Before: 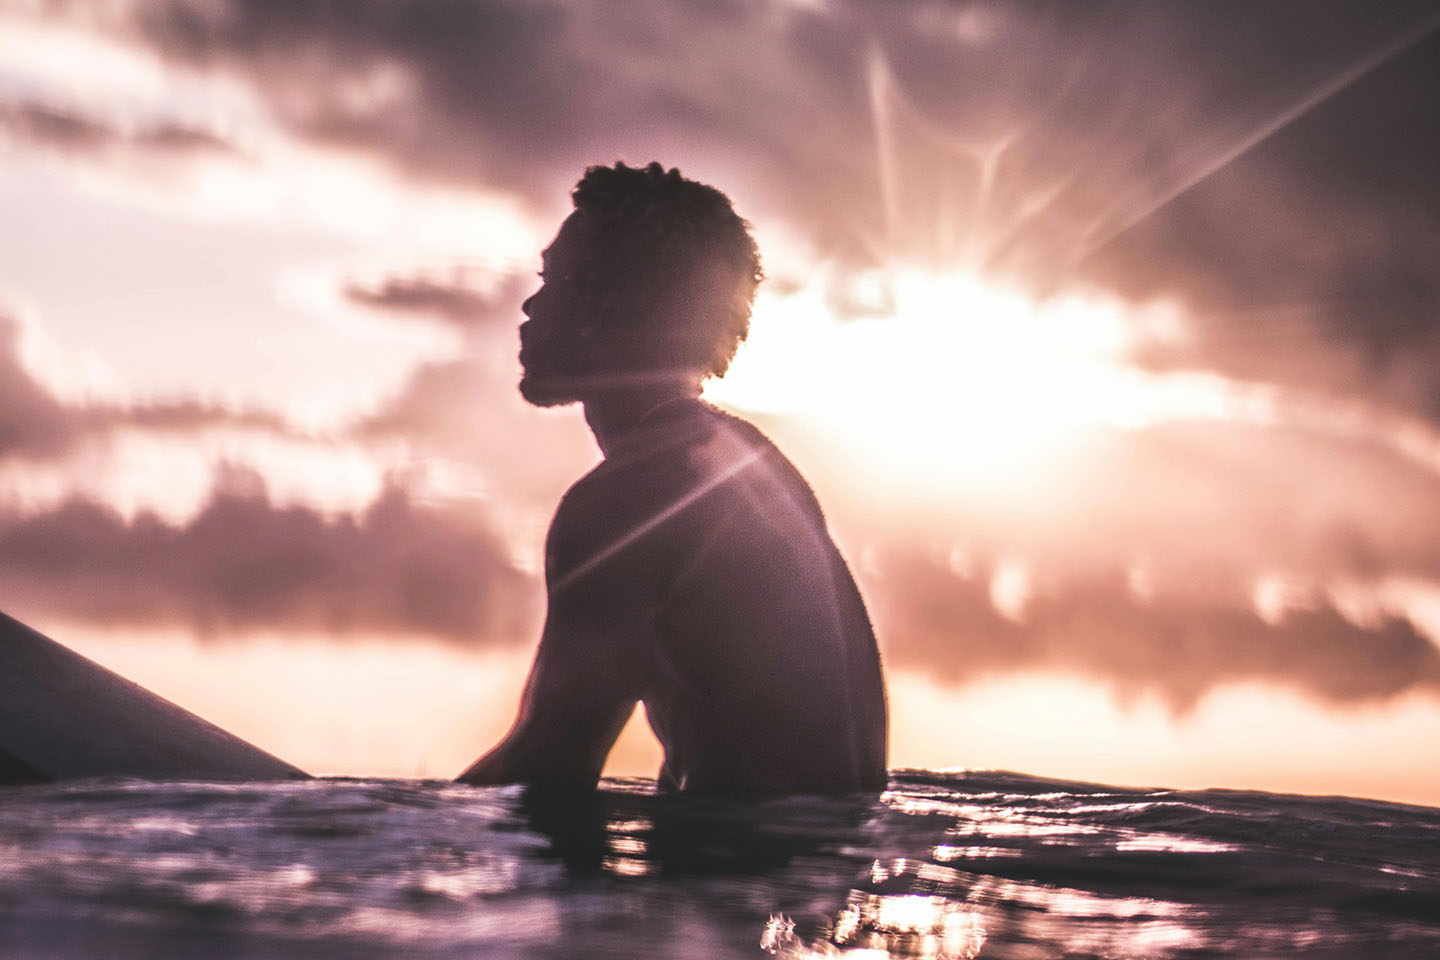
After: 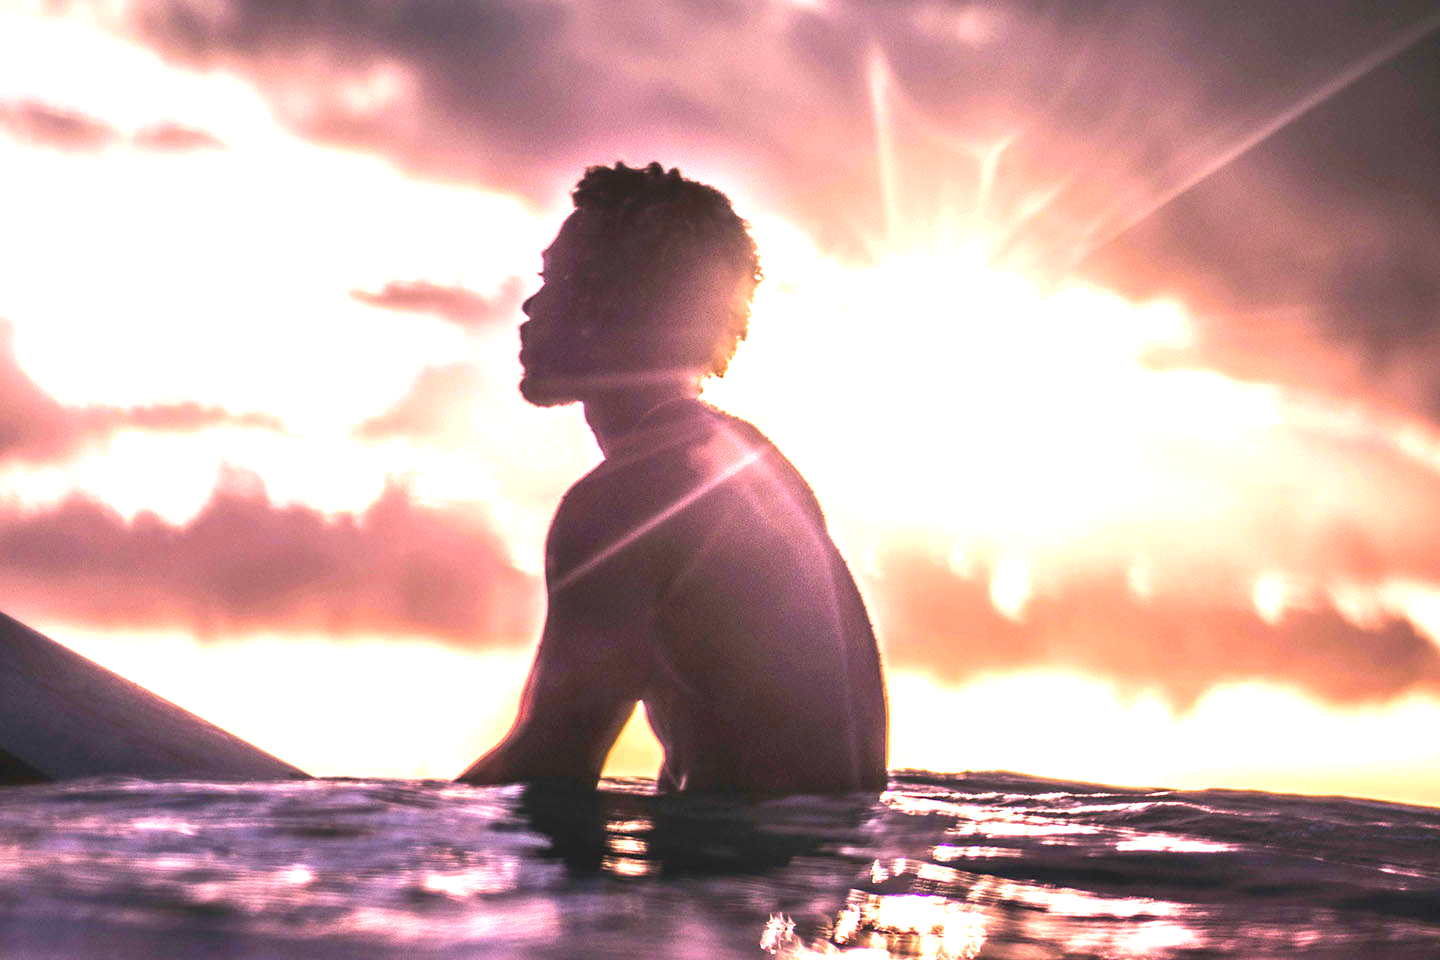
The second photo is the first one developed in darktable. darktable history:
color balance rgb: linear chroma grading › global chroma 9.31%, global vibrance 41.49%
exposure: black level correction 0.008, exposure 0.979 EV, compensate highlight preservation false
